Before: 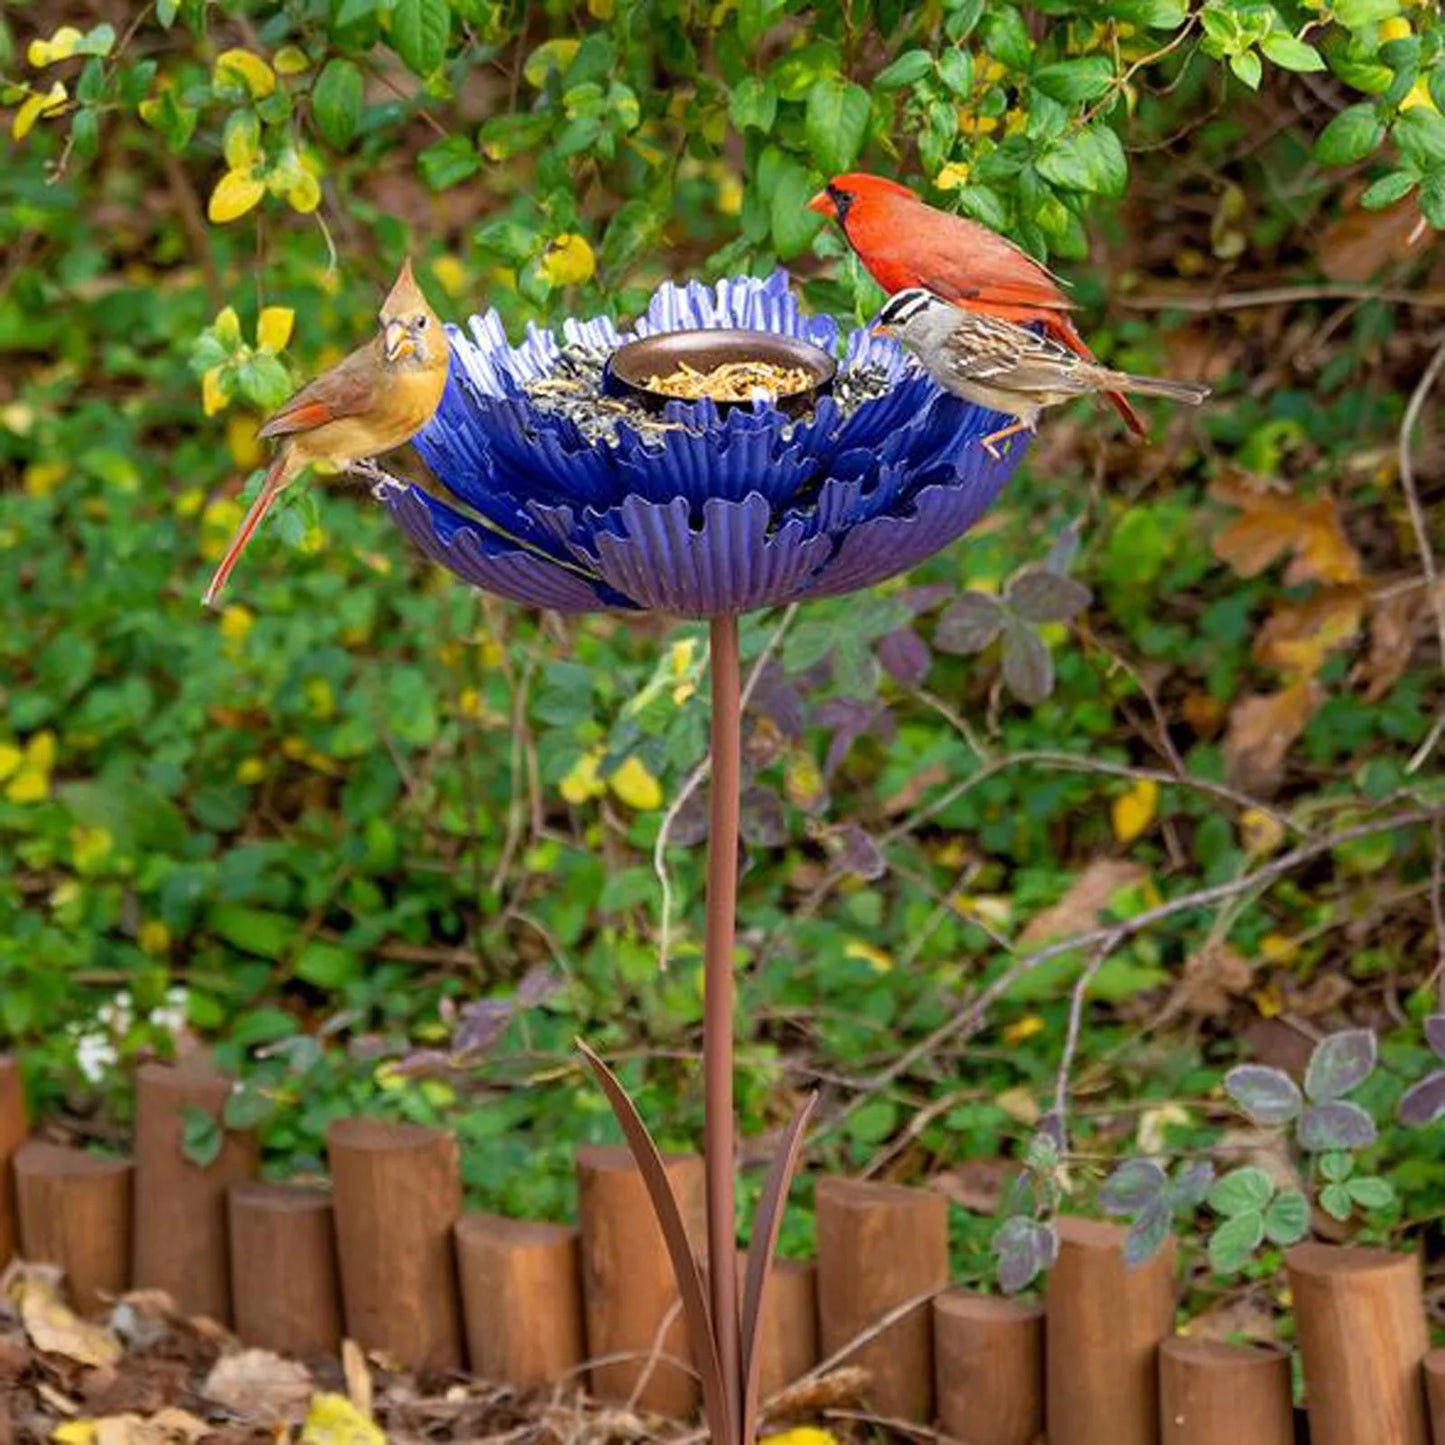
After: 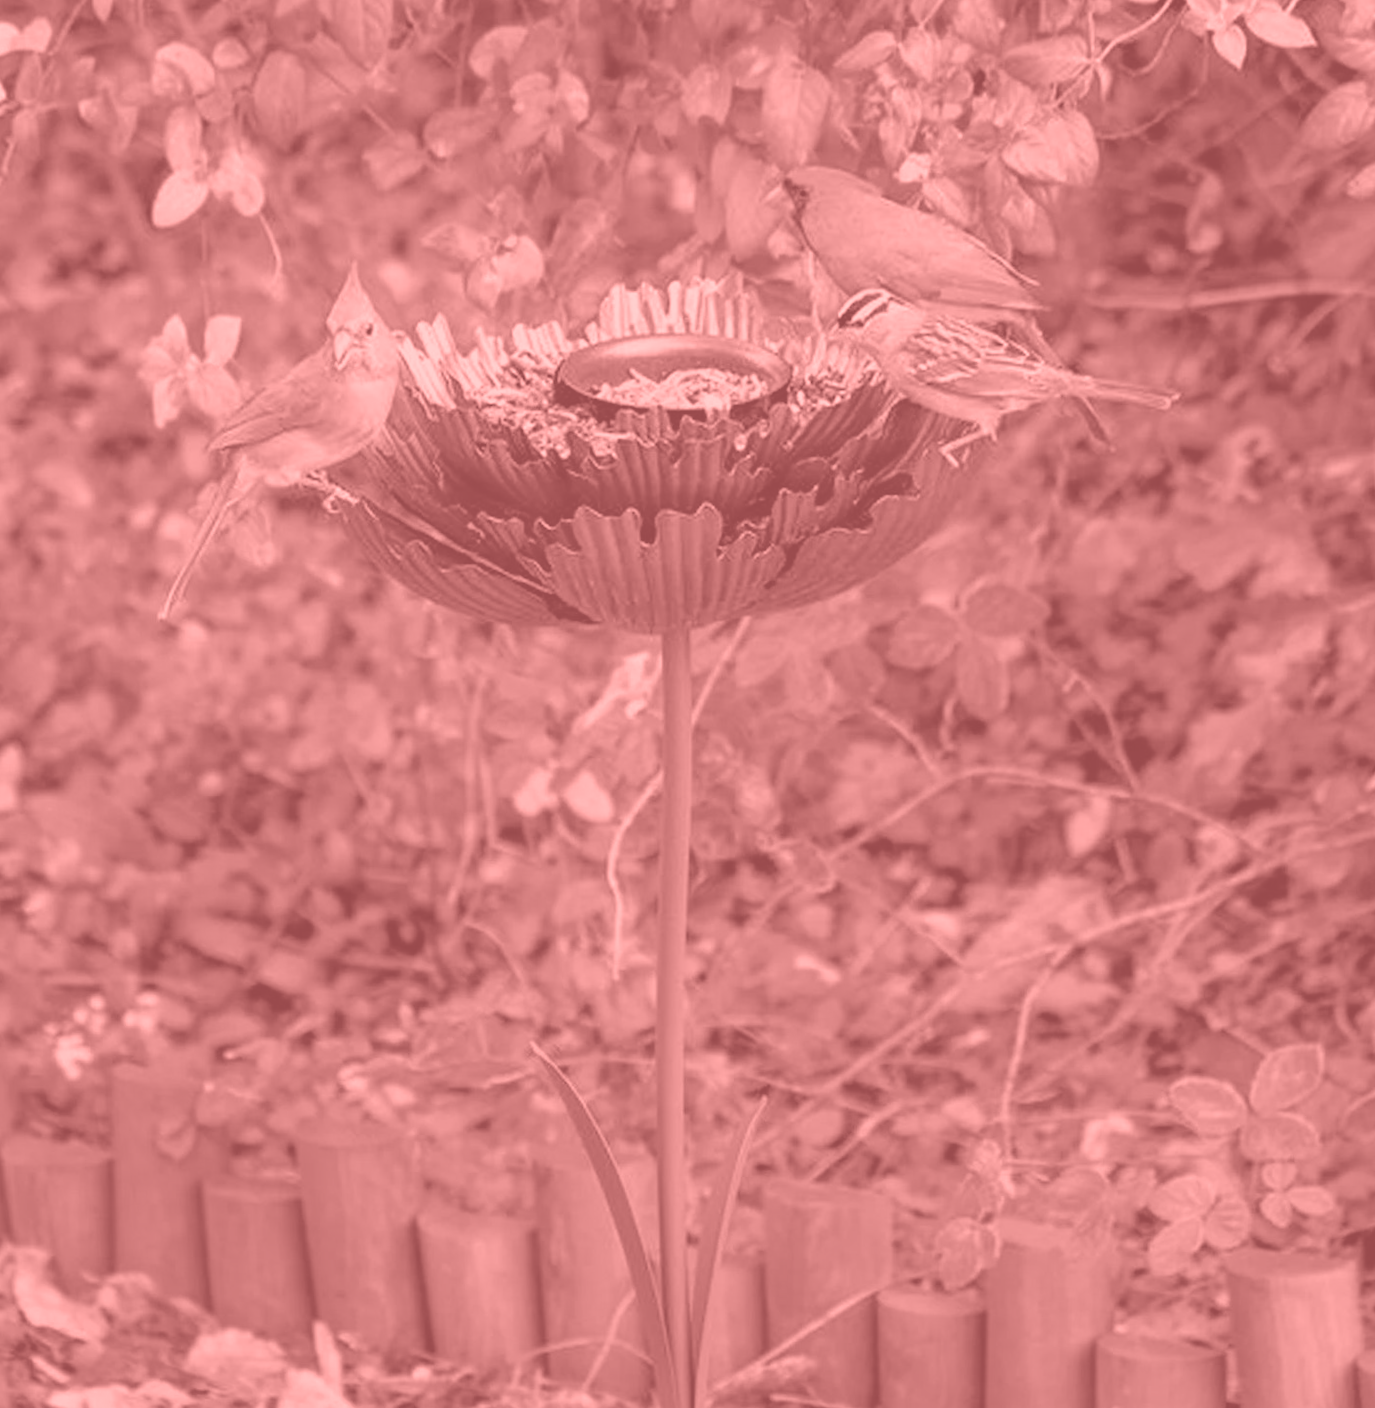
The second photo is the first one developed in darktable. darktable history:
colorize: saturation 51%, source mix 50.67%, lightness 50.67%
rotate and perspective: rotation 0.074°, lens shift (vertical) 0.096, lens shift (horizontal) -0.041, crop left 0.043, crop right 0.952, crop top 0.024, crop bottom 0.979
